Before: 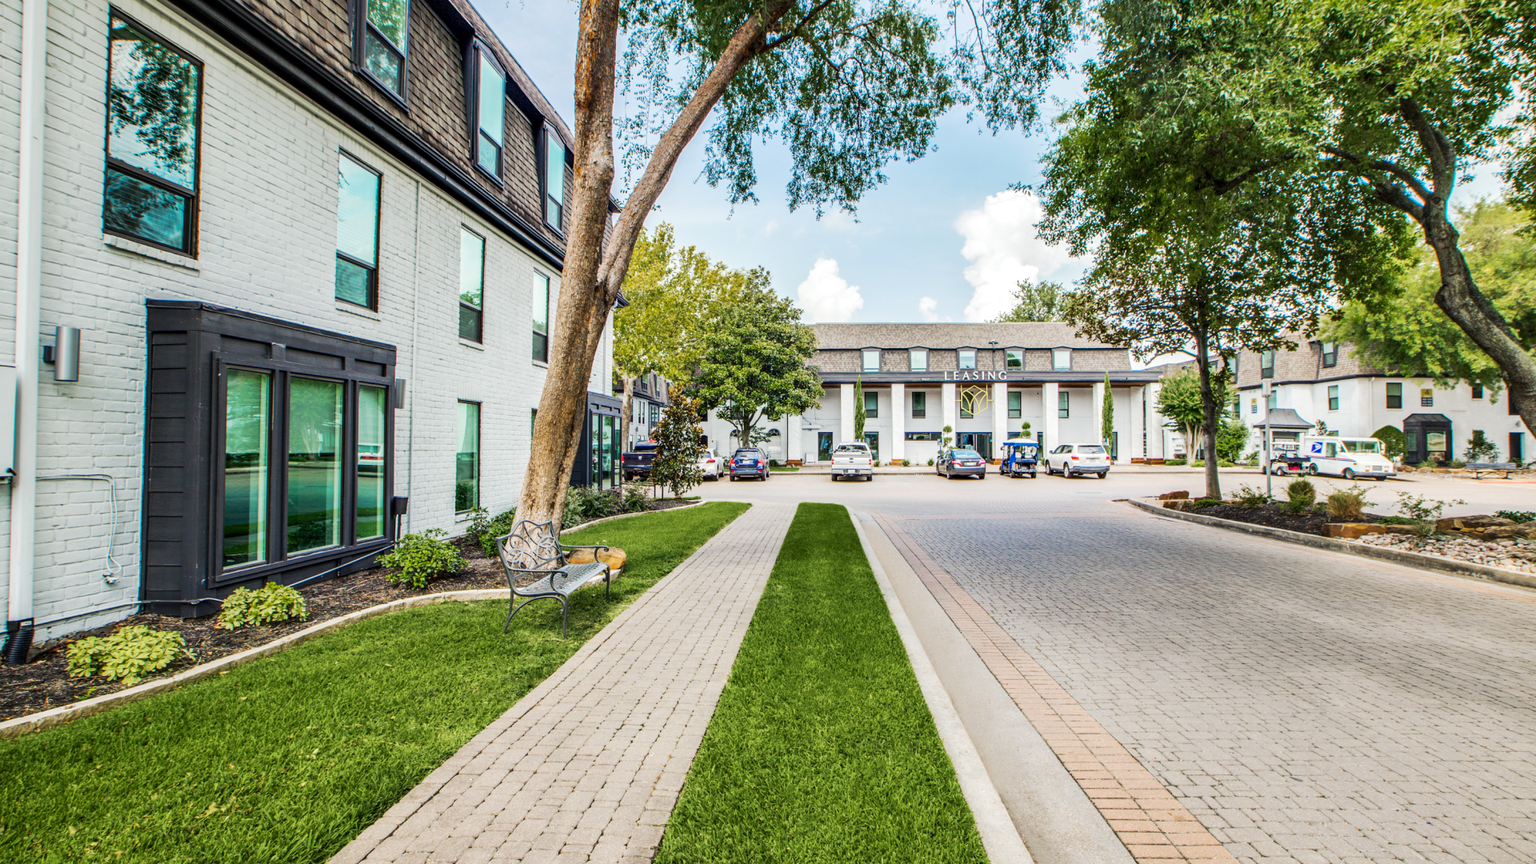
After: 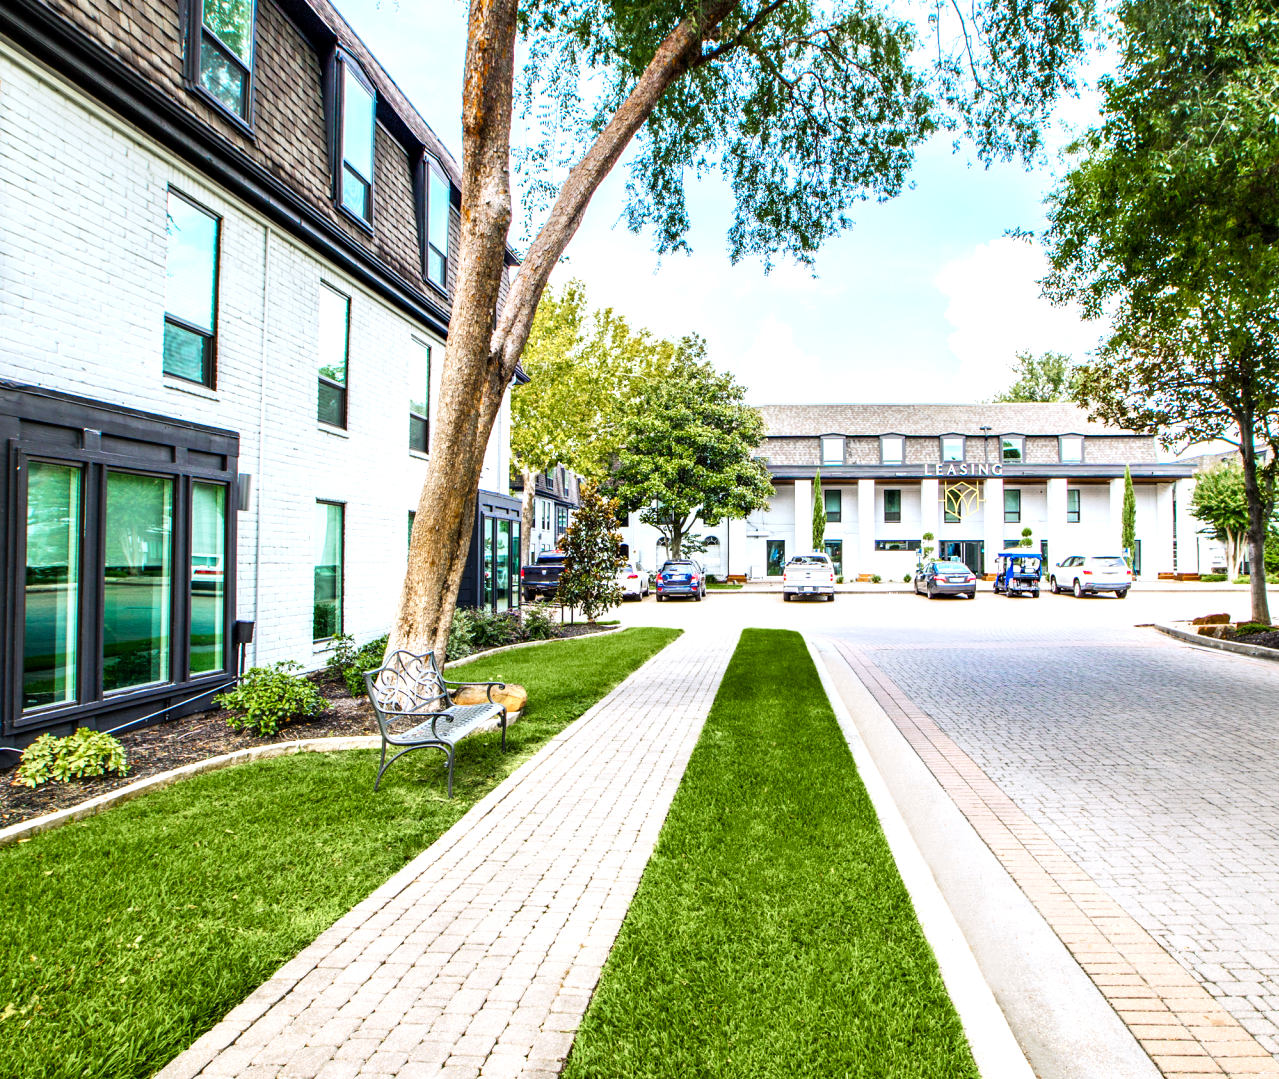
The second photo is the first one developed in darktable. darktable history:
tone equalizer: -8 EV -0.417 EV, -7 EV -0.366 EV, -6 EV -0.312 EV, -5 EV -0.216 EV, -3 EV 0.222 EV, -2 EV 0.315 EV, -1 EV 0.411 EV, +0 EV 0.39 EV
color balance rgb: power › hue 62.7°, highlights gain › luminance 17.043%, highlights gain › chroma 2.899%, highlights gain › hue 262.08°, perceptual saturation grading › global saturation 0.977%, perceptual saturation grading › highlights -9.706%, perceptual saturation grading › mid-tones 18.625%, perceptual saturation grading › shadows 28.651%
crop and rotate: left 13.382%, right 19.952%
